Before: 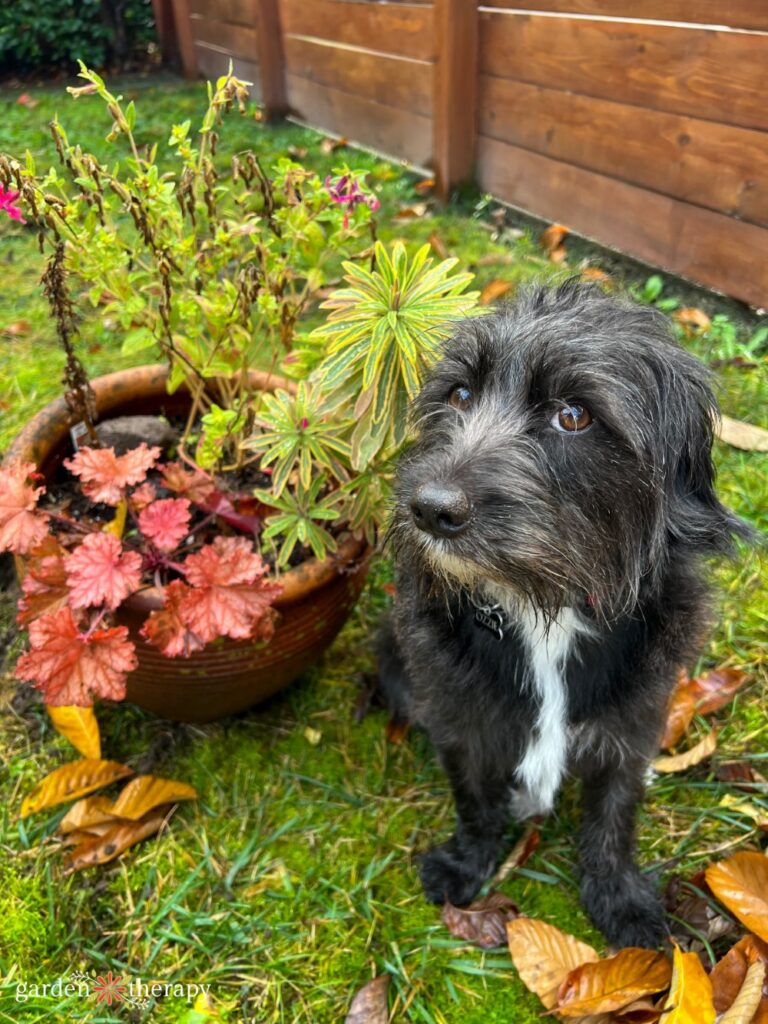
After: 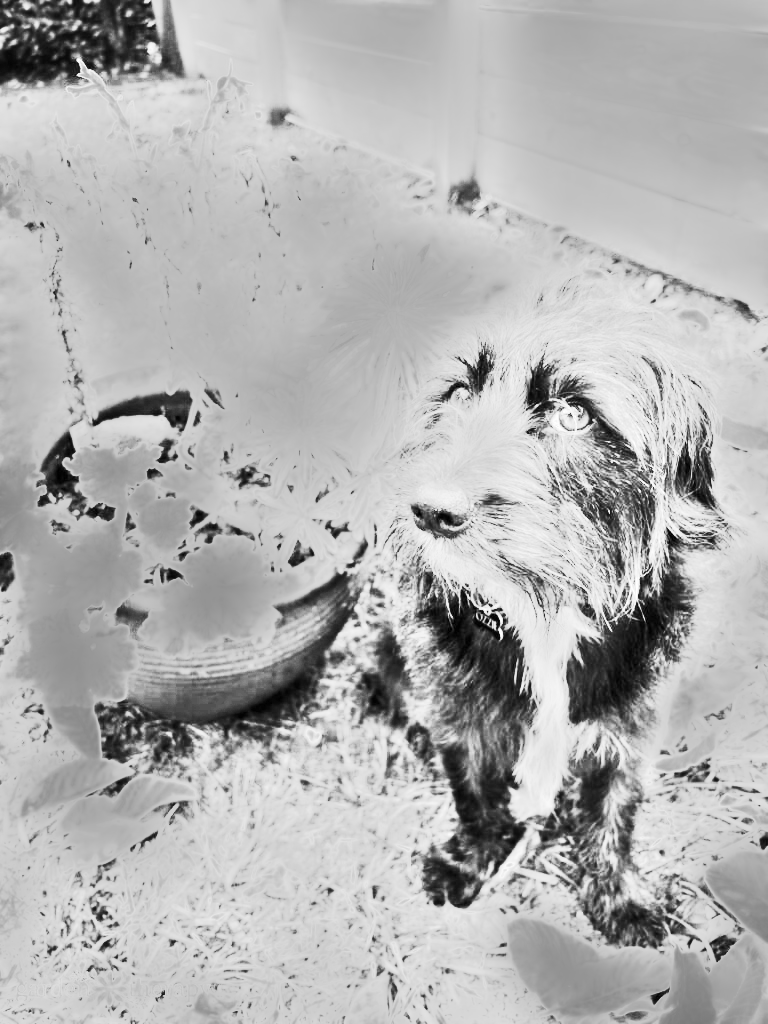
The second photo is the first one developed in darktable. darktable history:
contrast brightness saturation: contrast 0.62, brightness 0.34, saturation 0.14
white balance: red 4.26, blue 1.802
monochrome: on, module defaults
